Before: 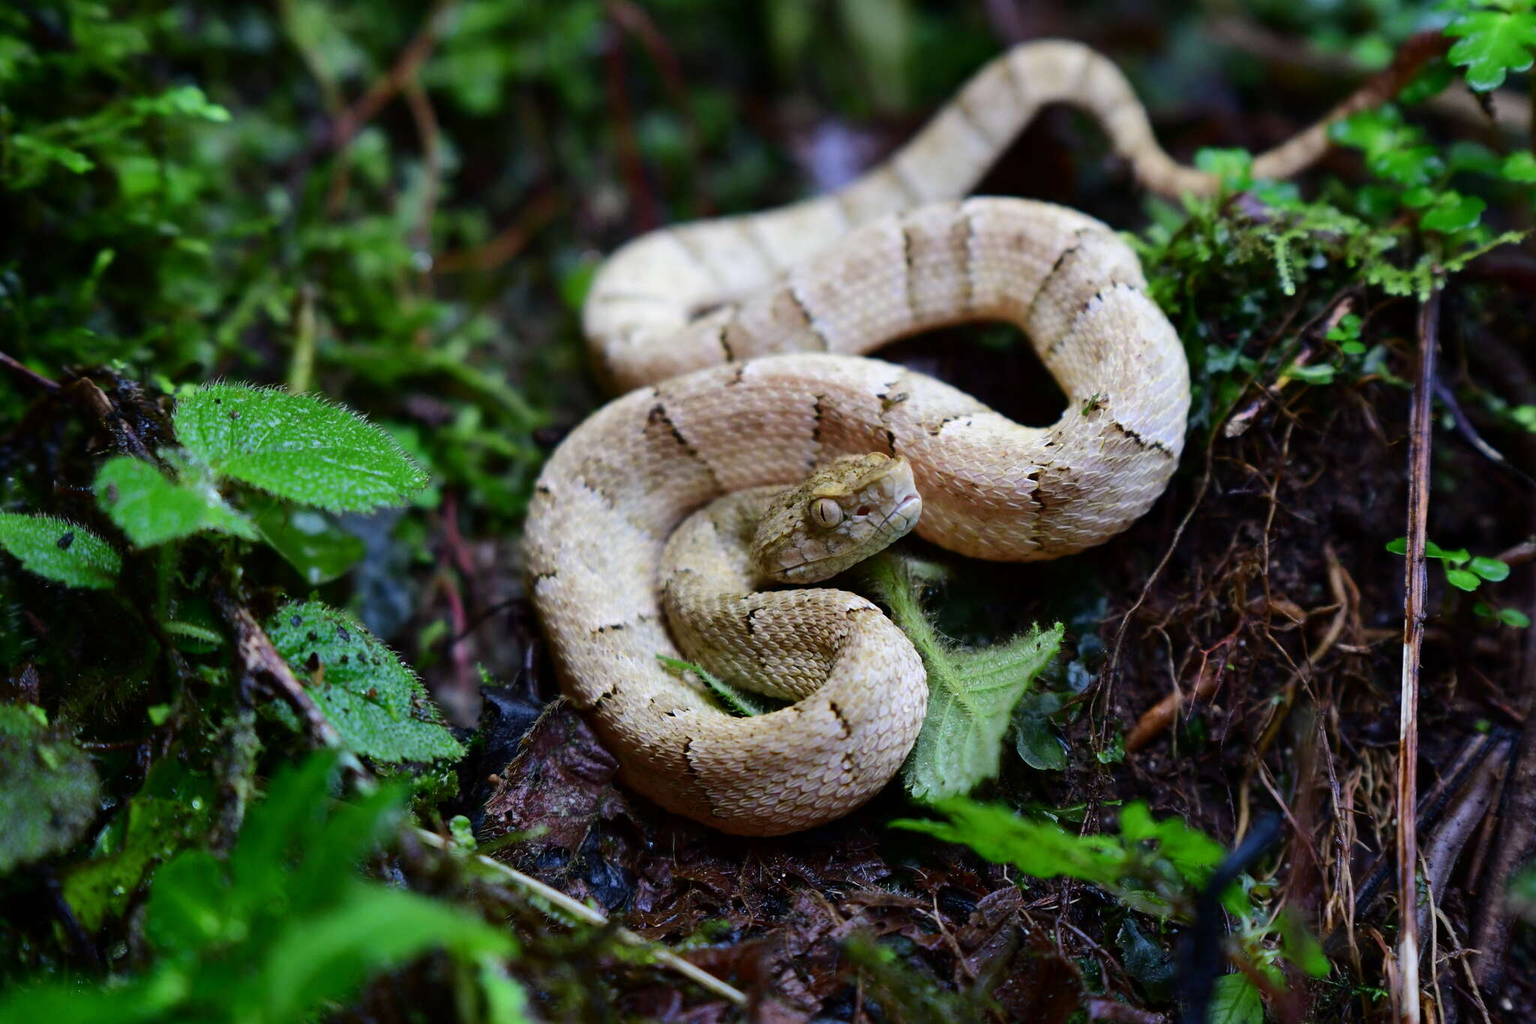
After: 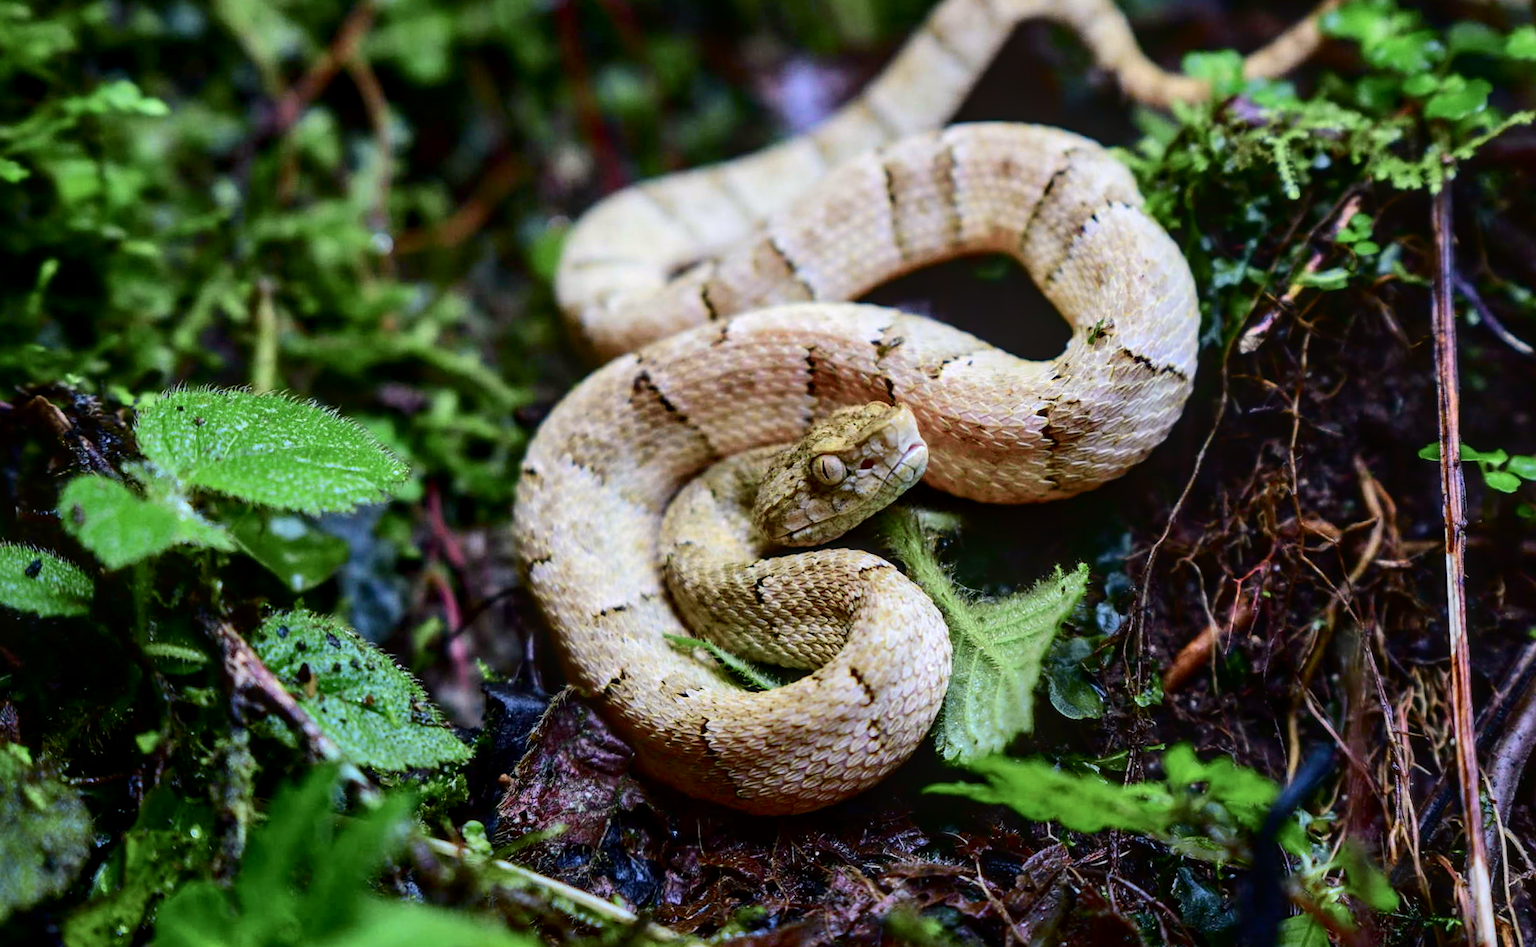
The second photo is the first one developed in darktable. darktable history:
rotate and perspective: rotation -5°, crop left 0.05, crop right 0.952, crop top 0.11, crop bottom 0.89
local contrast: highlights 61%, detail 143%, midtone range 0.428
tone curve: curves: ch0 [(0, 0.021) (0.049, 0.044) (0.152, 0.14) (0.328, 0.357) (0.473, 0.529) (0.641, 0.705) (0.868, 0.887) (1, 0.969)]; ch1 [(0, 0) (0.322, 0.328) (0.43, 0.425) (0.474, 0.466) (0.502, 0.503) (0.522, 0.526) (0.564, 0.591) (0.602, 0.632) (0.677, 0.701) (0.859, 0.885) (1, 1)]; ch2 [(0, 0) (0.33, 0.301) (0.447, 0.44) (0.502, 0.505) (0.535, 0.554) (0.565, 0.598) (0.618, 0.629) (1, 1)], color space Lab, independent channels, preserve colors none
